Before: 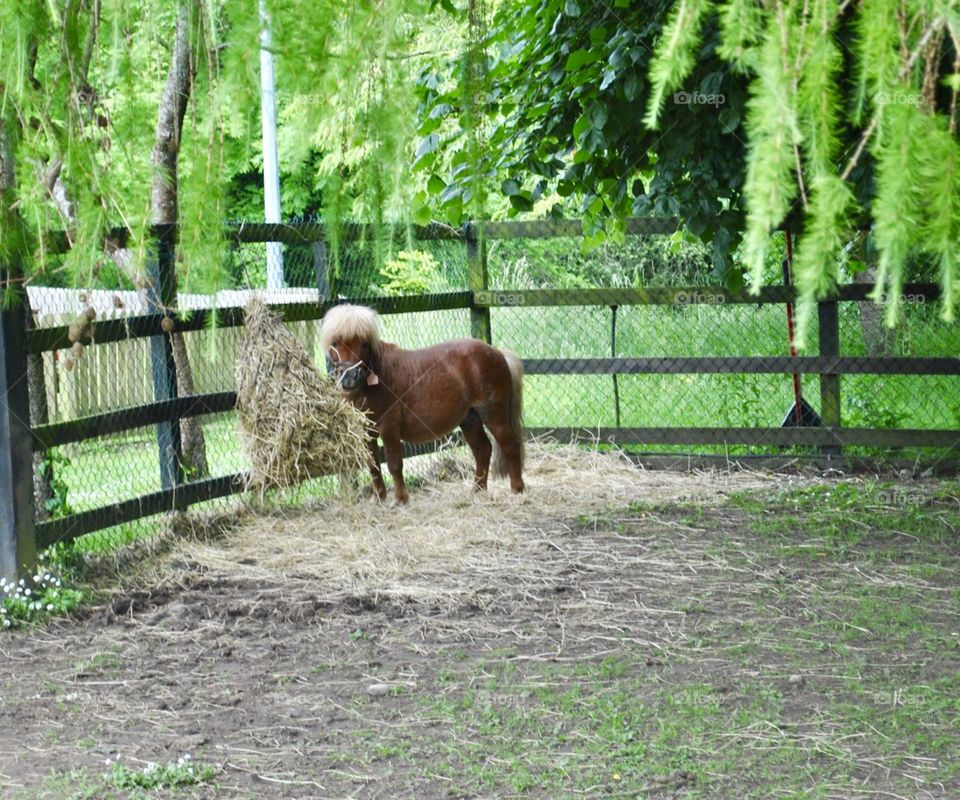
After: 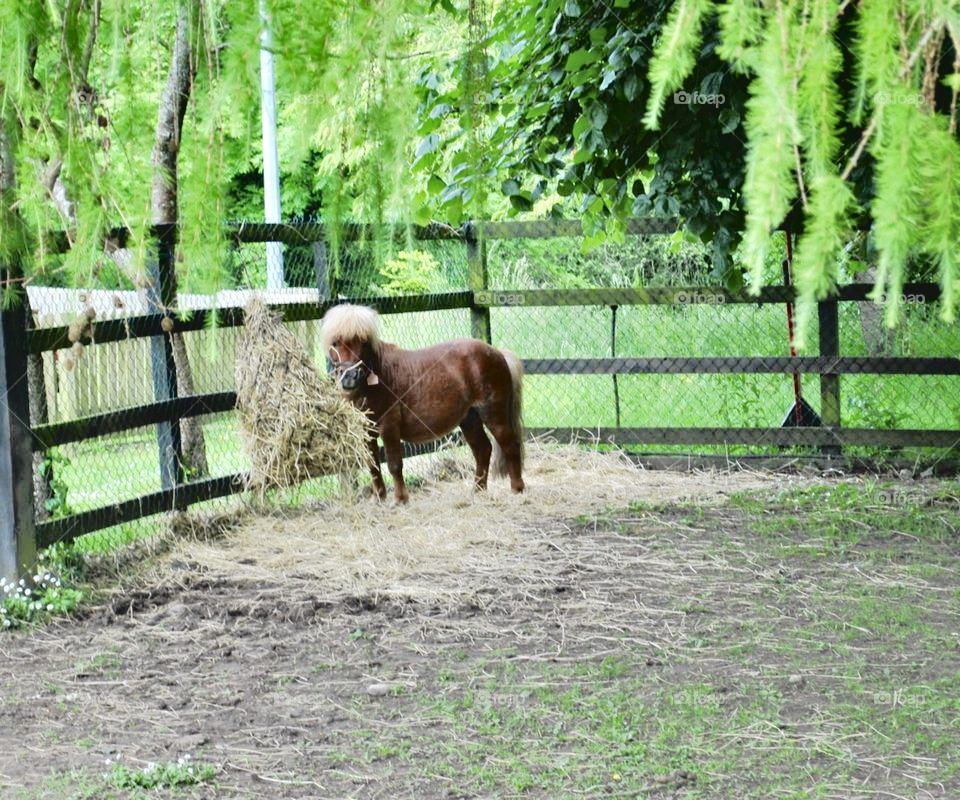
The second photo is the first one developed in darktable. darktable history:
shadows and highlights: white point adjustment 0.062, soften with gaussian
tone curve: curves: ch0 [(0, 0) (0.003, 0.051) (0.011, 0.052) (0.025, 0.055) (0.044, 0.062) (0.069, 0.068) (0.1, 0.077) (0.136, 0.098) (0.177, 0.145) (0.224, 0.223) (0.277, 0.314) (0.335, 0.43) (0.399, 0.518) (0.468, 0.591) (0.543, 0.656) (0.623, 0.726) (0.709, 0.809) (0.801, 0.857) (0.898, 0.918) (1, 1)], color space Lab, independent channels, preserve colors none
